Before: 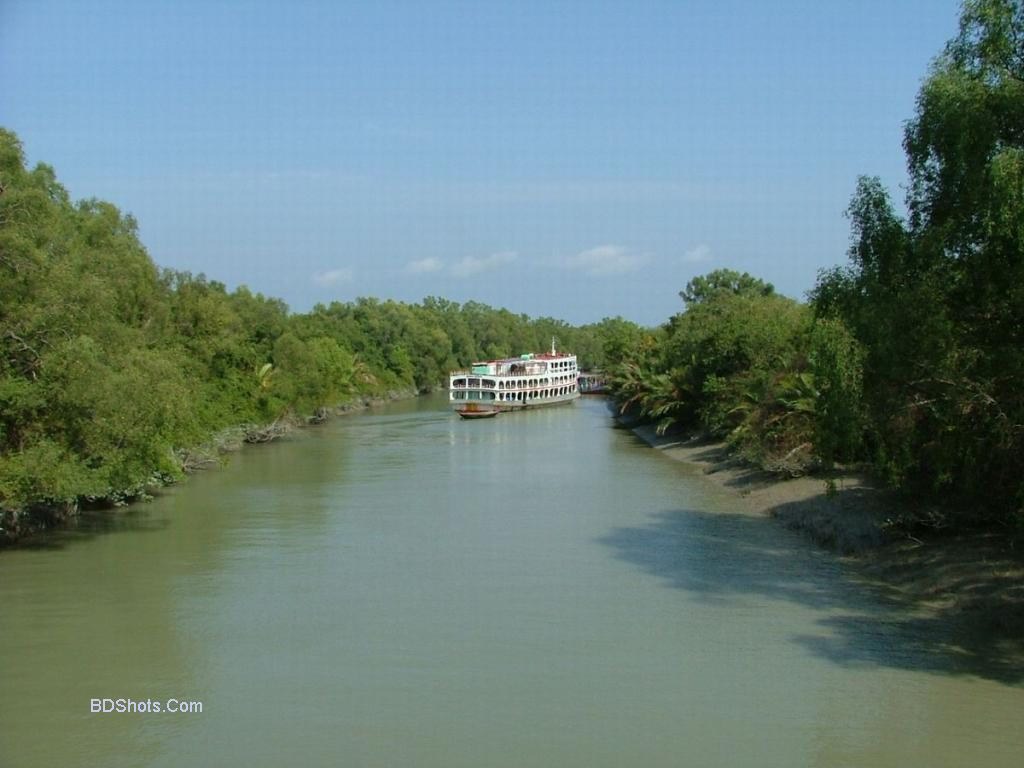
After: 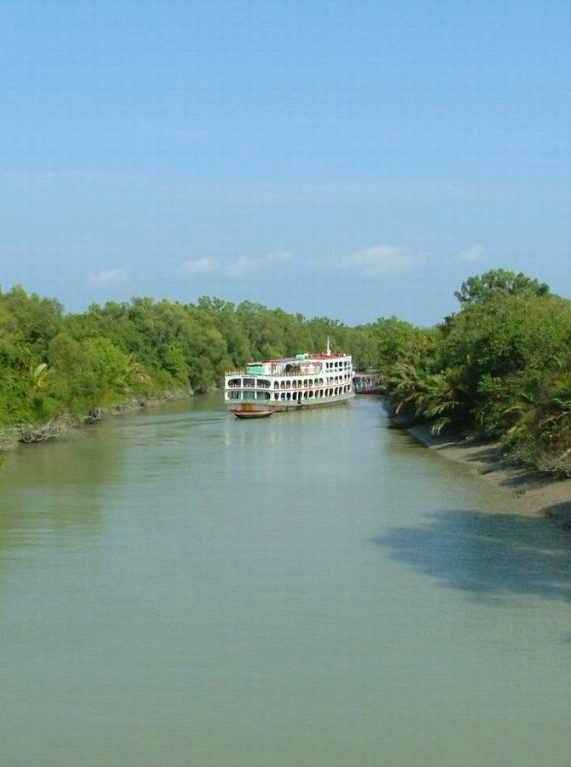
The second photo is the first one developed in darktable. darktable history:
contrast brightness saturation: contrast 0.071, brightness 0.072, saturation 0.179
crop: left 22.045%, right 22.102%, bottom 0.001%
